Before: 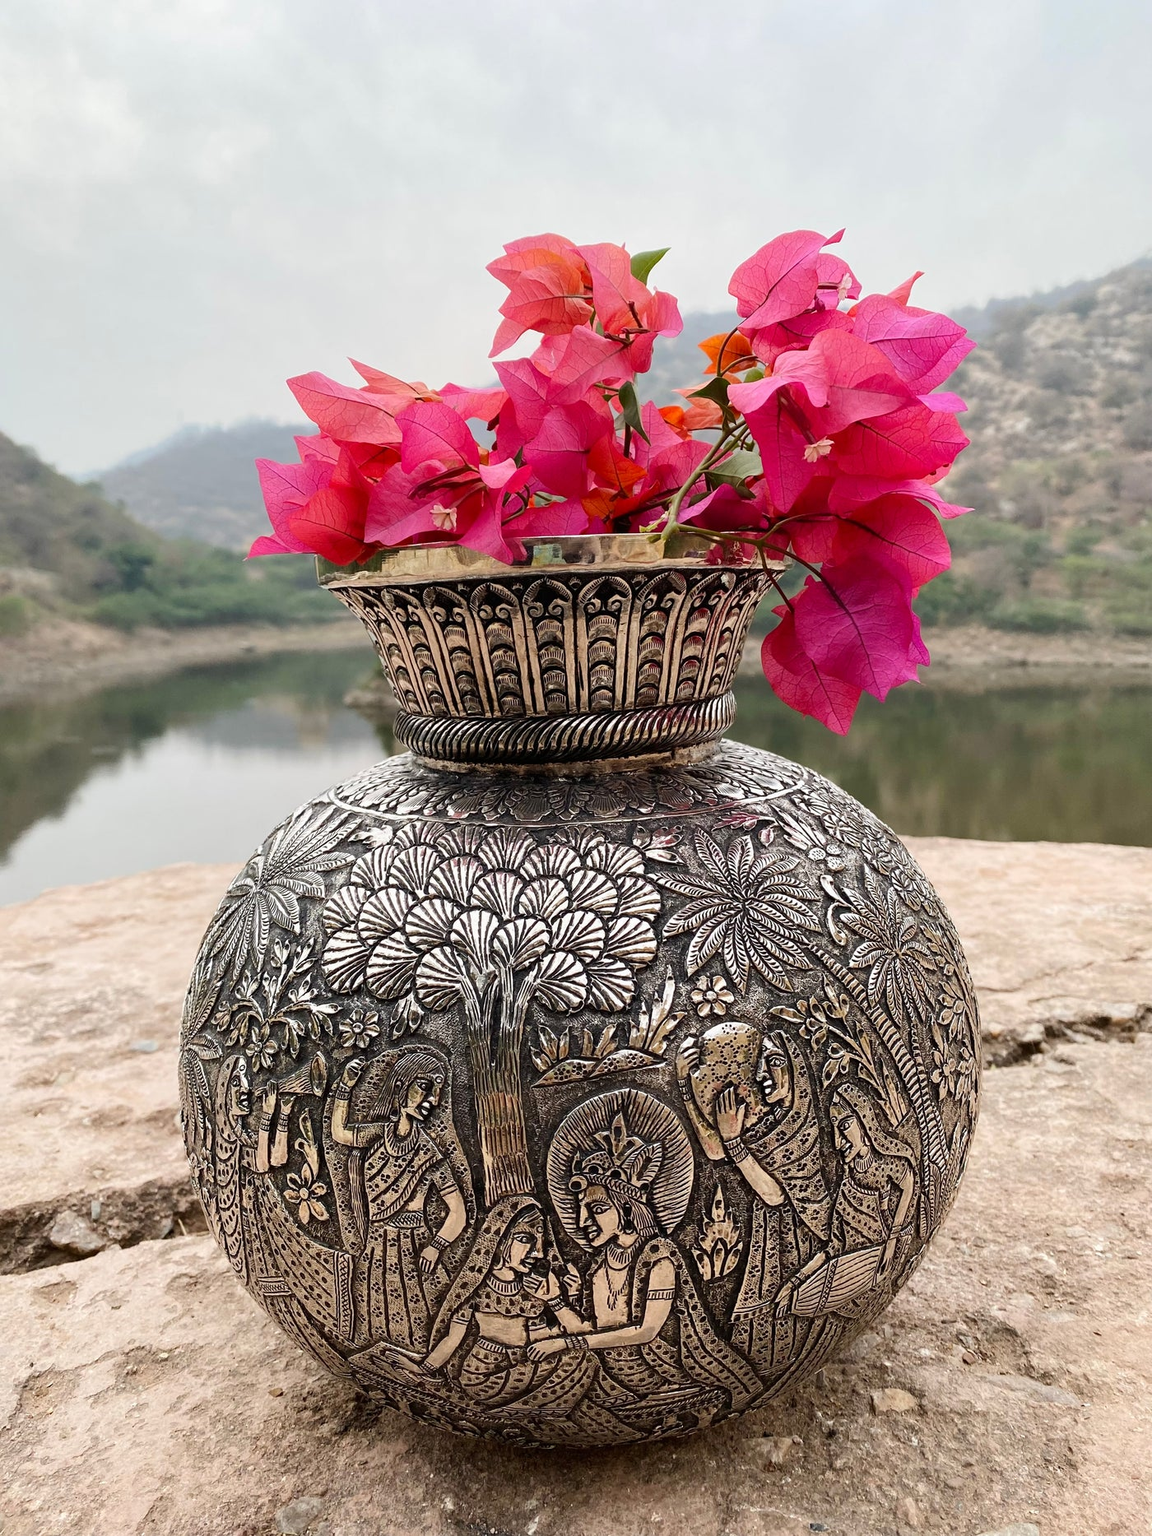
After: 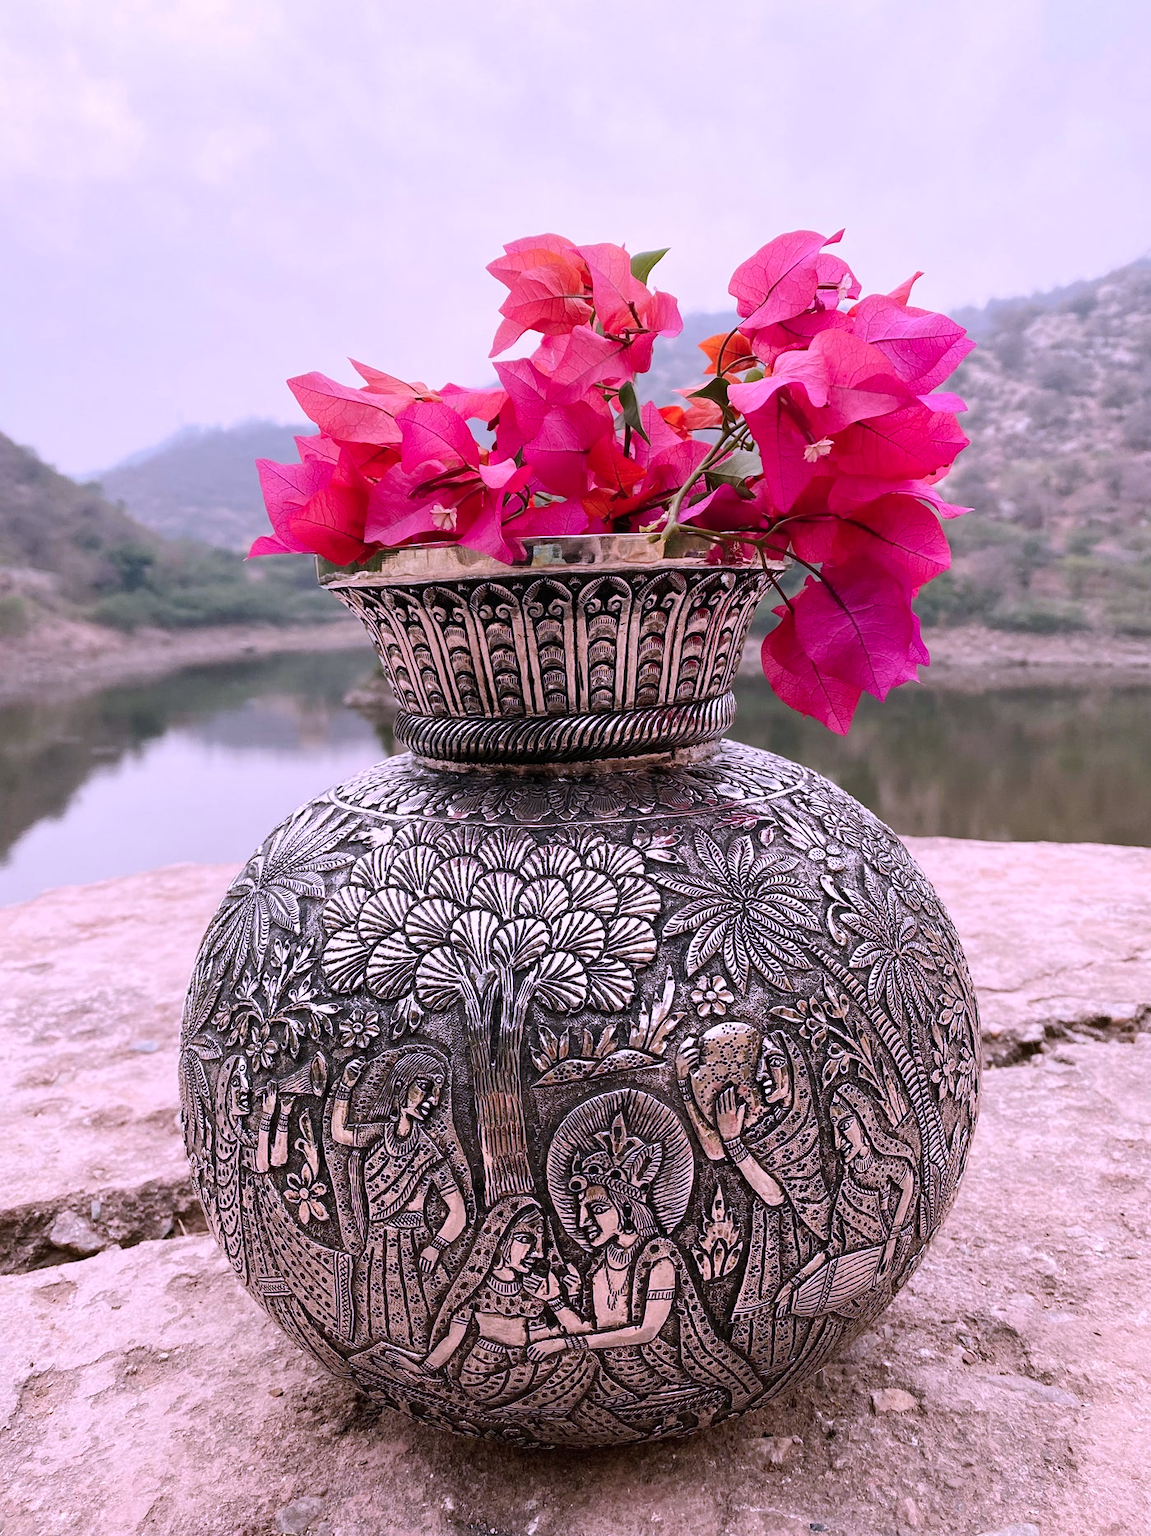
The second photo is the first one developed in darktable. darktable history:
color correction: highlights a* 15.16, highlights b* -24.67
